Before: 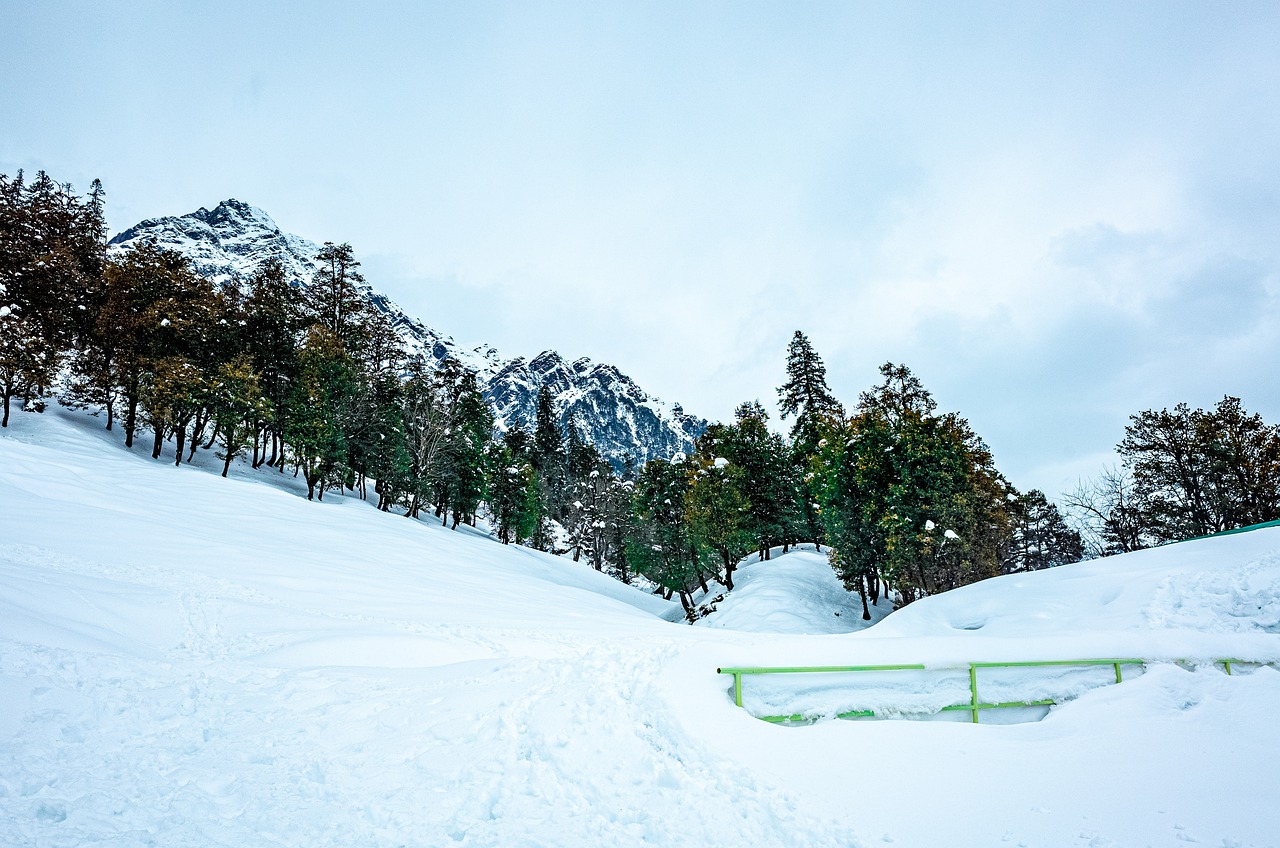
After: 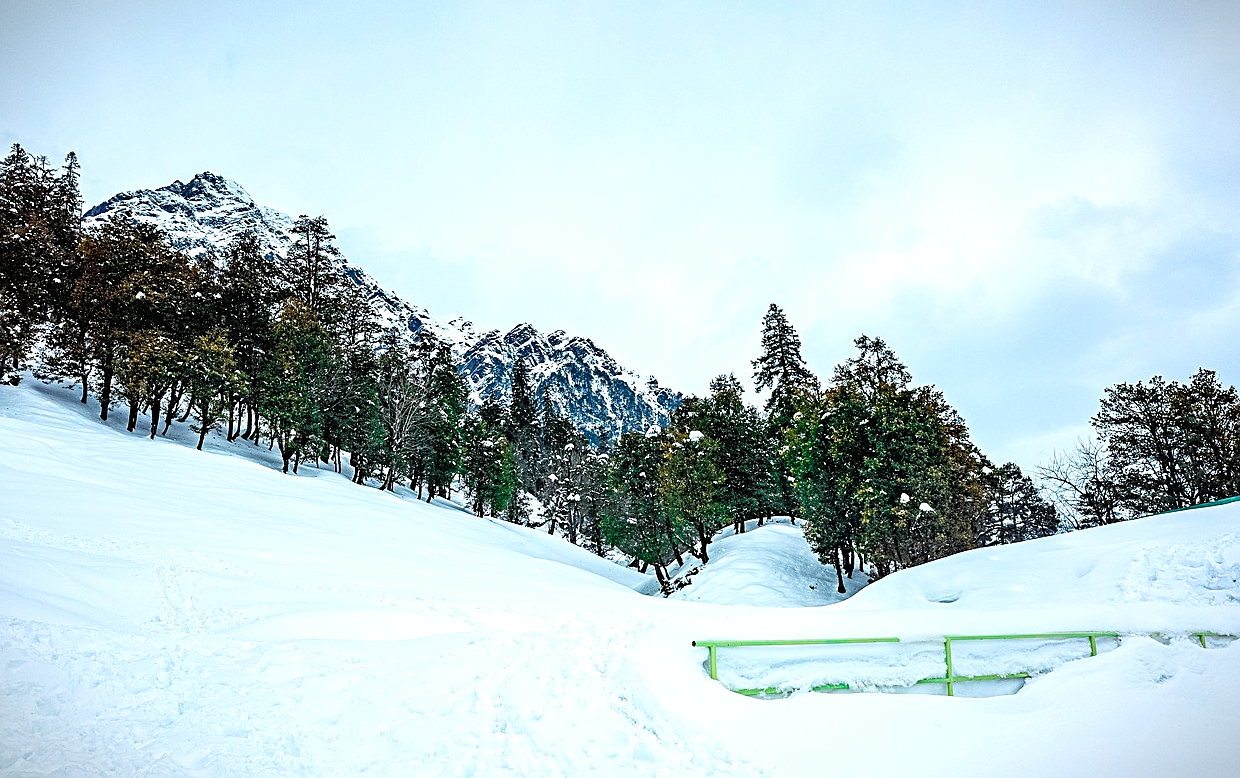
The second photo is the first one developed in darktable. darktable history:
sharpen: on, module defaults
crop: left 1.964%, top 3.251%, right 1.122%, bottom 4.933%
exposure: exposure 0.217 EV, compensate highlight preservation false
vignetting: fall-off start 100%, brightness -0.406, saturation -0.3, width/height ratio 1.324, dithering 8-bit output, unbound false
